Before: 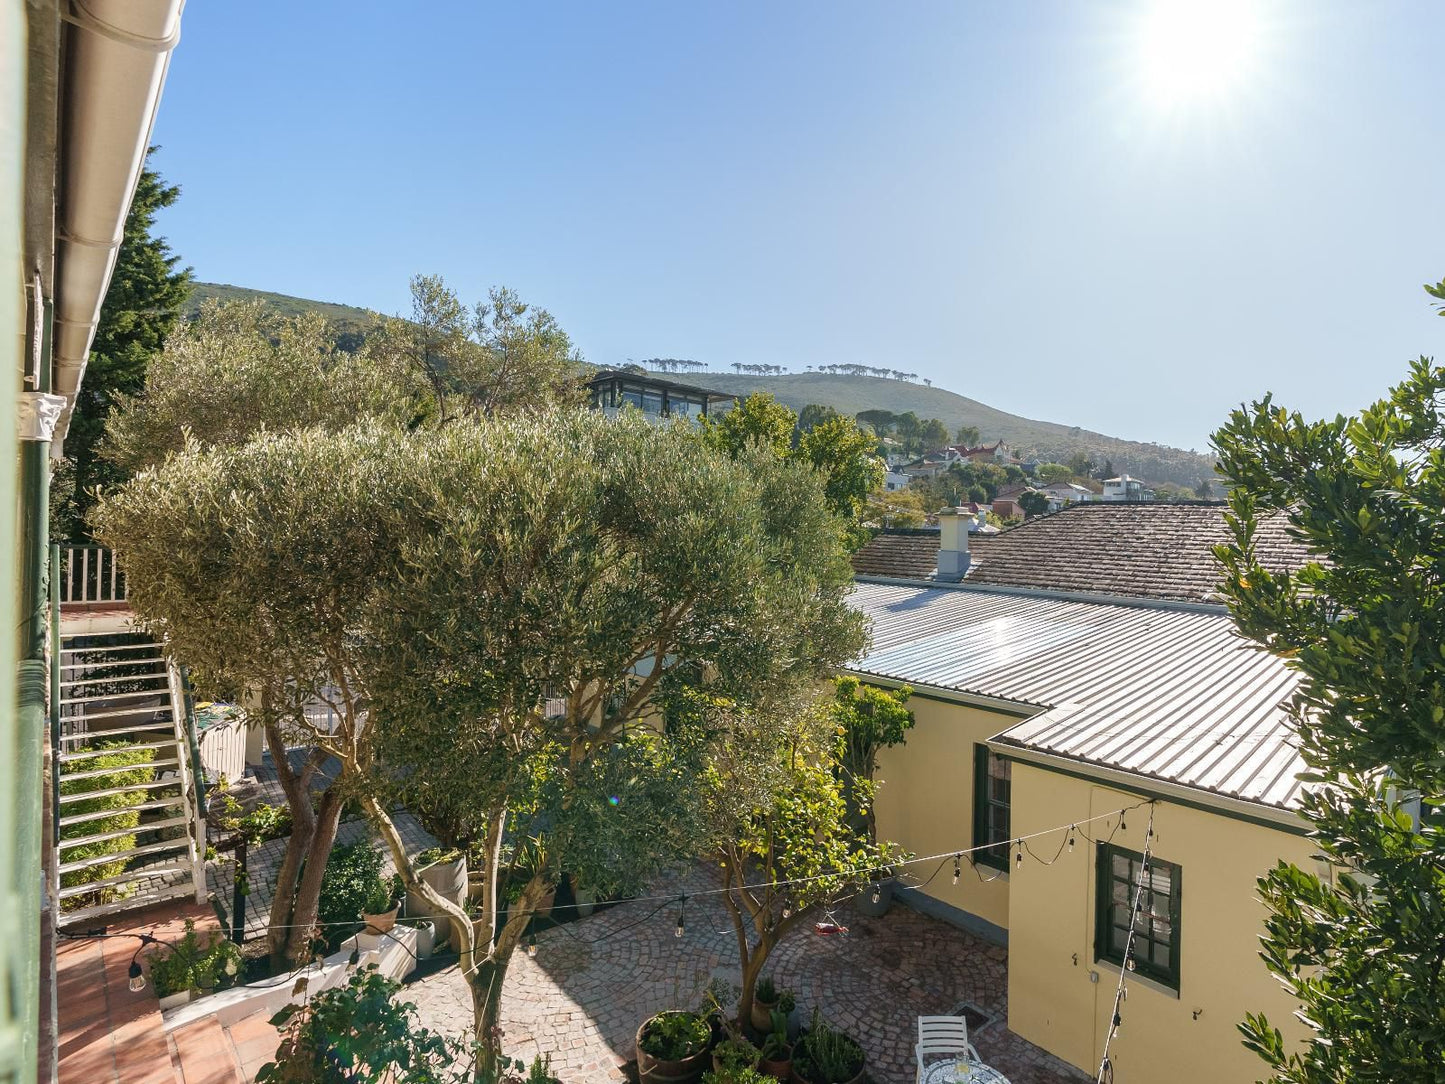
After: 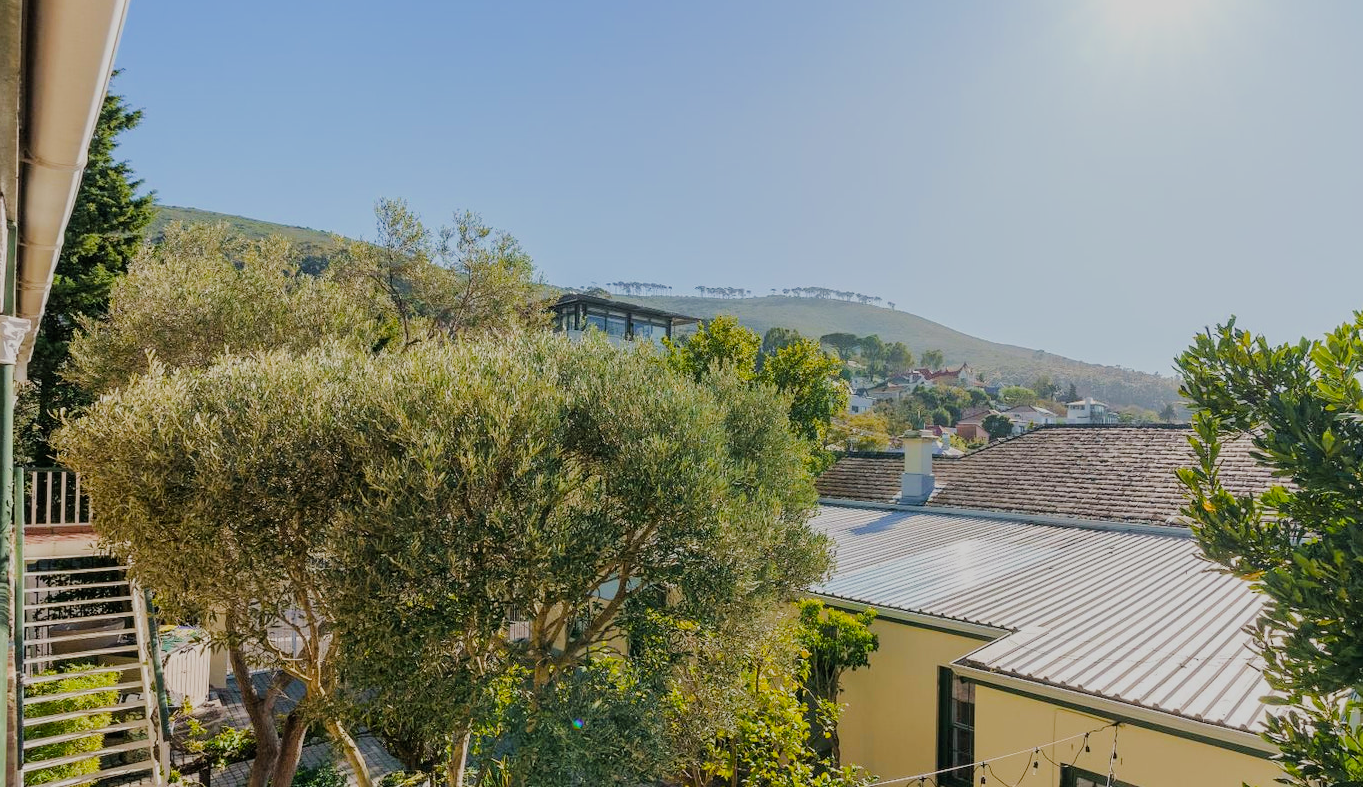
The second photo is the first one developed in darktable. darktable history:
color balance rgb: perceptual saturation grading › global saturation 19.443%, perceptual brilliance grading › mid-tones 9.411%, perceptual brilliance grading › shadows 14.36%, global vibrance 10.769%
crop: left 2.496%, top 7.118%, right 3.127%, bottom 20.207%
filmic rgb: black relative exposure -7.09 EV, white relative exposure 5.37 EV, hardness 3.03
